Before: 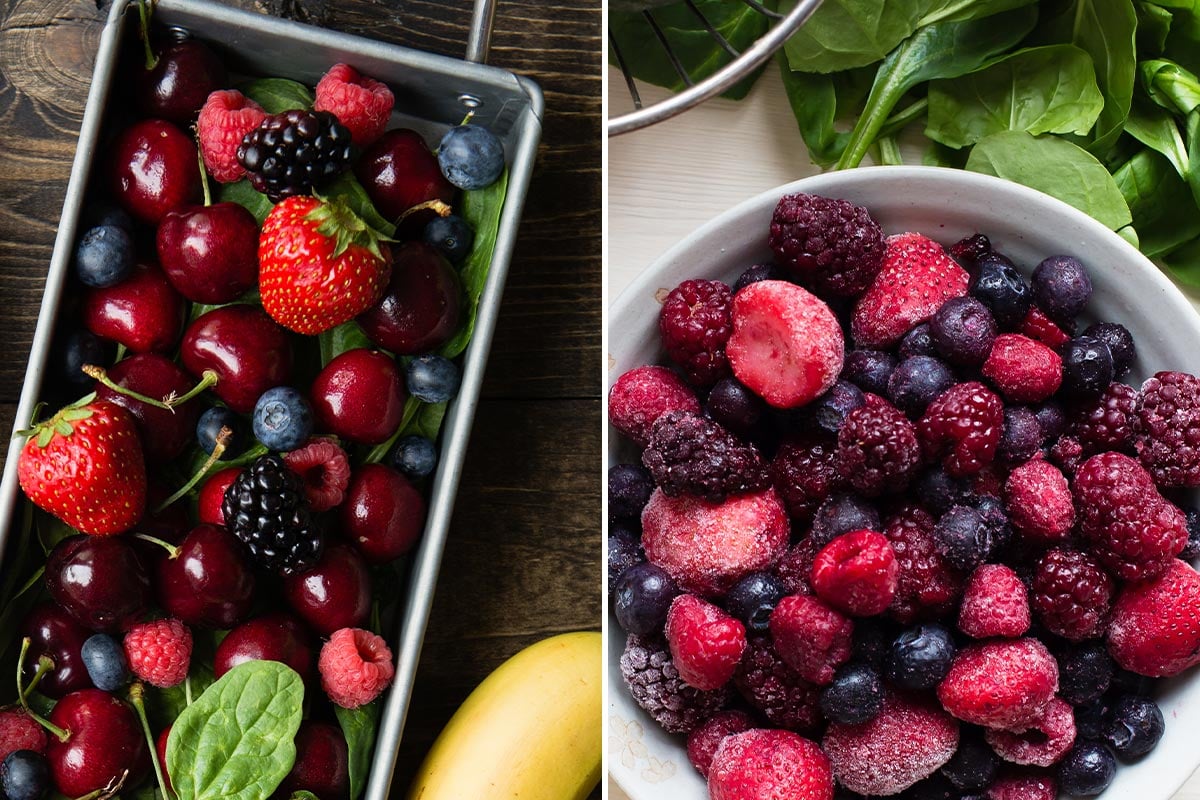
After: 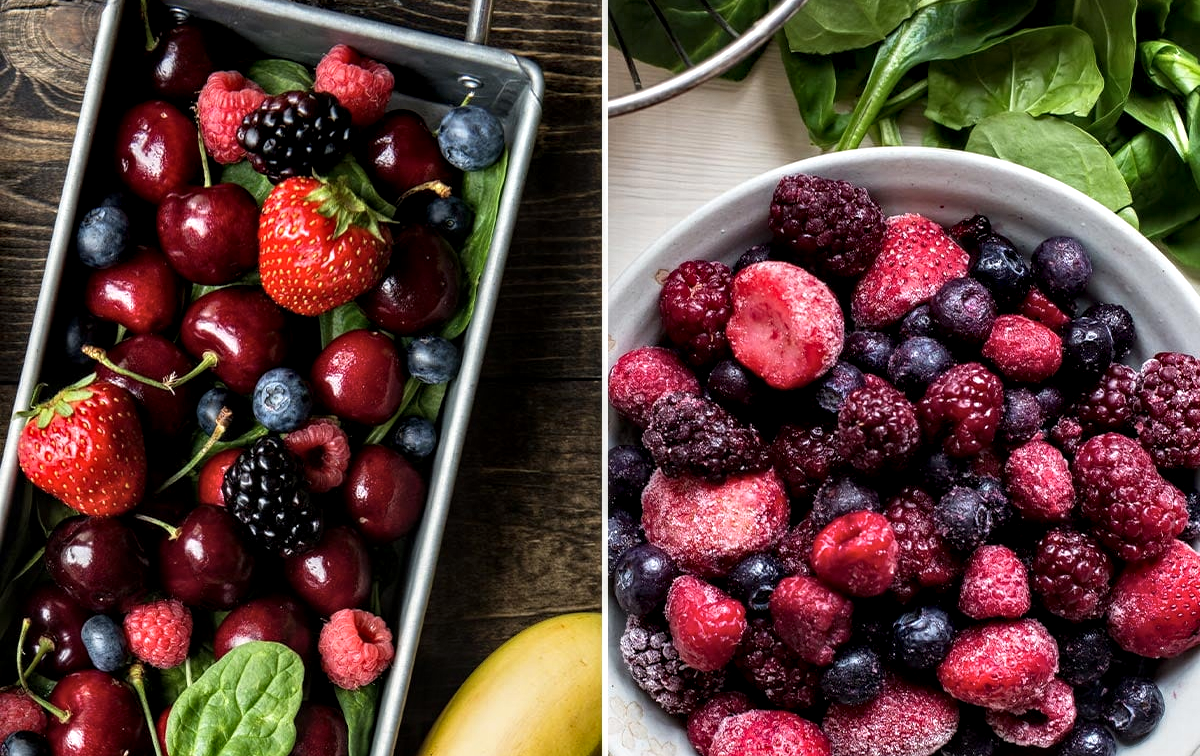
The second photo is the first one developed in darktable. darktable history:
local contrast: detail 130%
contrast equalizer: y [[0.535, 0.543, 0.548, 0.548, 0.542, 0.532], [0.5 ×6], [0.5 ×6], [0 ×6], [0 ×6]]
crop and rotate: top 2.479%, bottom 3.018%
